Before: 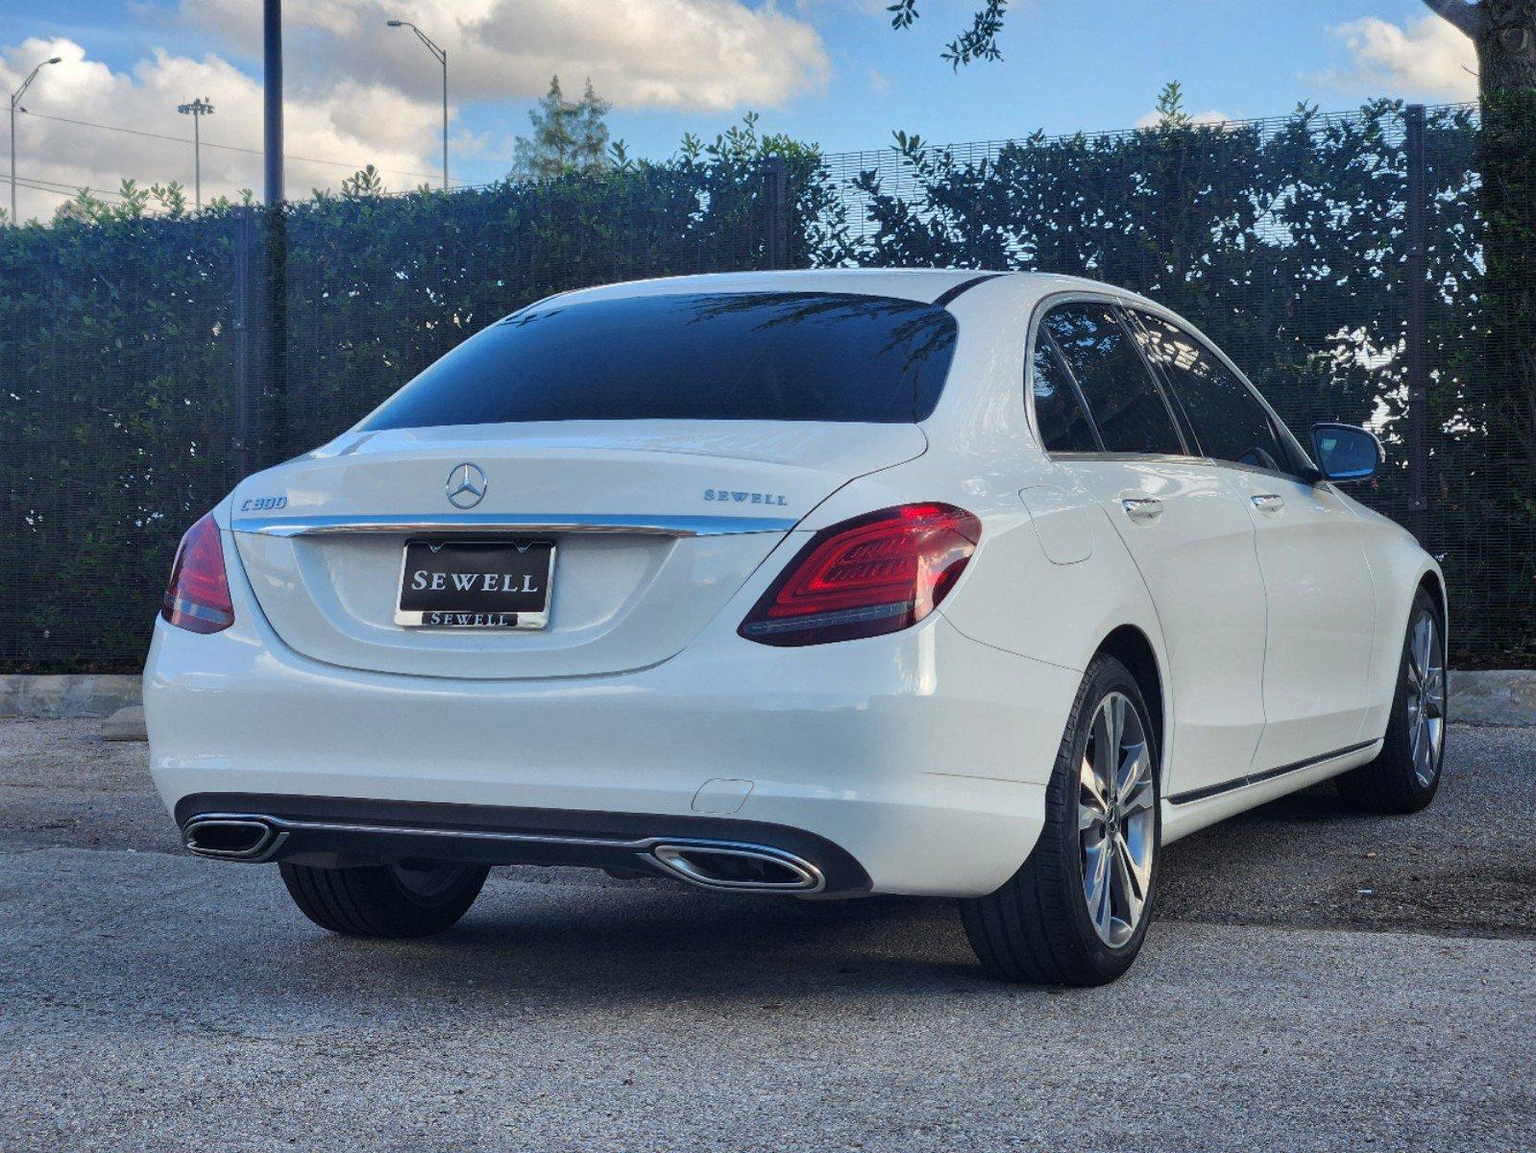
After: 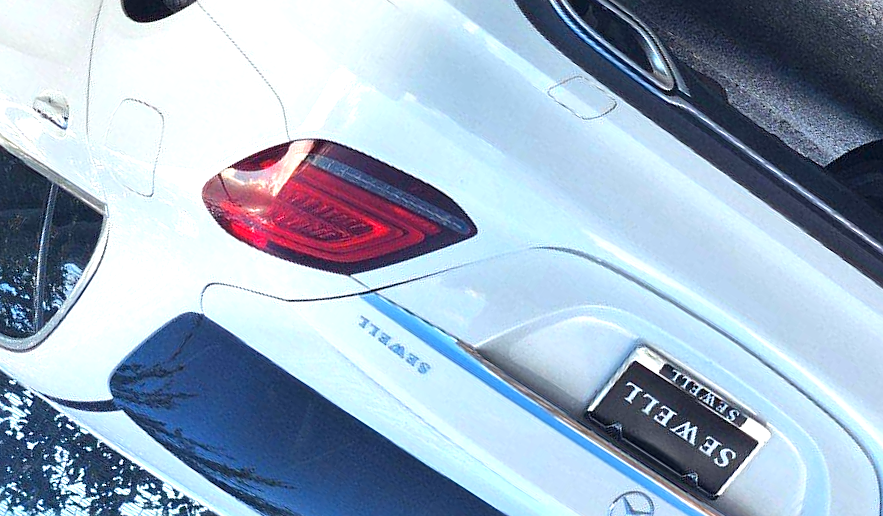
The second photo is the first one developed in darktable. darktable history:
tone equalizer: on, module defaults
sharpen: radius 1.884, amount 0.406, threshold 1.203
crop and rotate: angle 147.1°, left 9.11%, top 15.657%, right 4.516%, bottom 17.027%
exposure: black level correction 0, exposure 1.018 EV, compensate exposure bias true, compensate highlight preservation false
